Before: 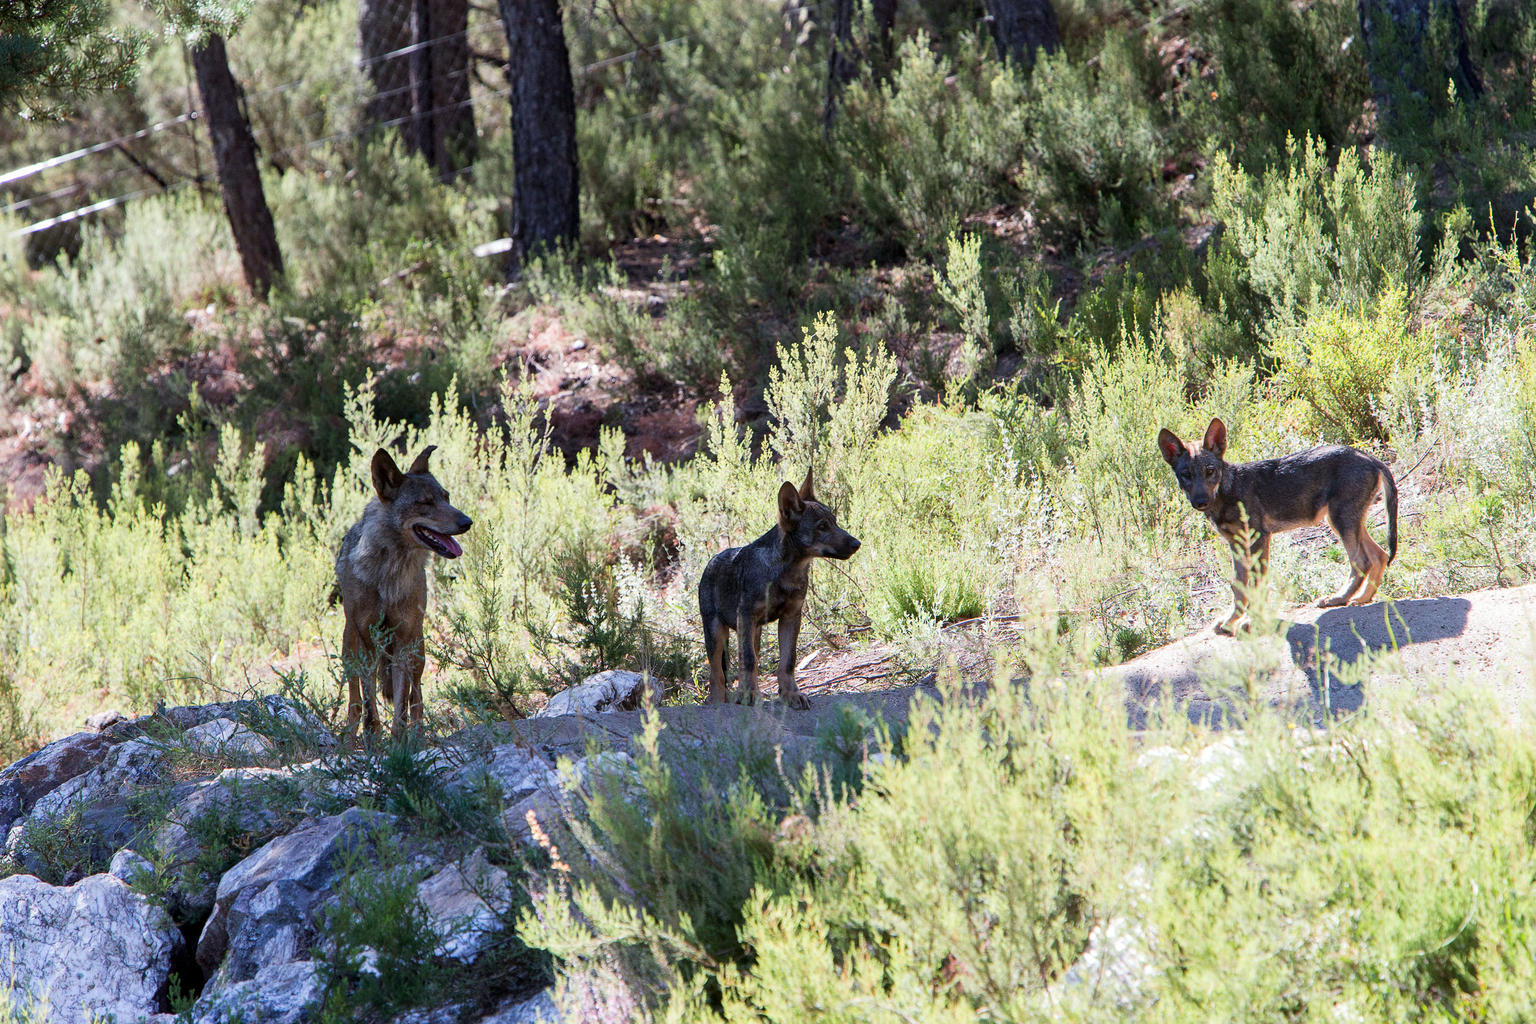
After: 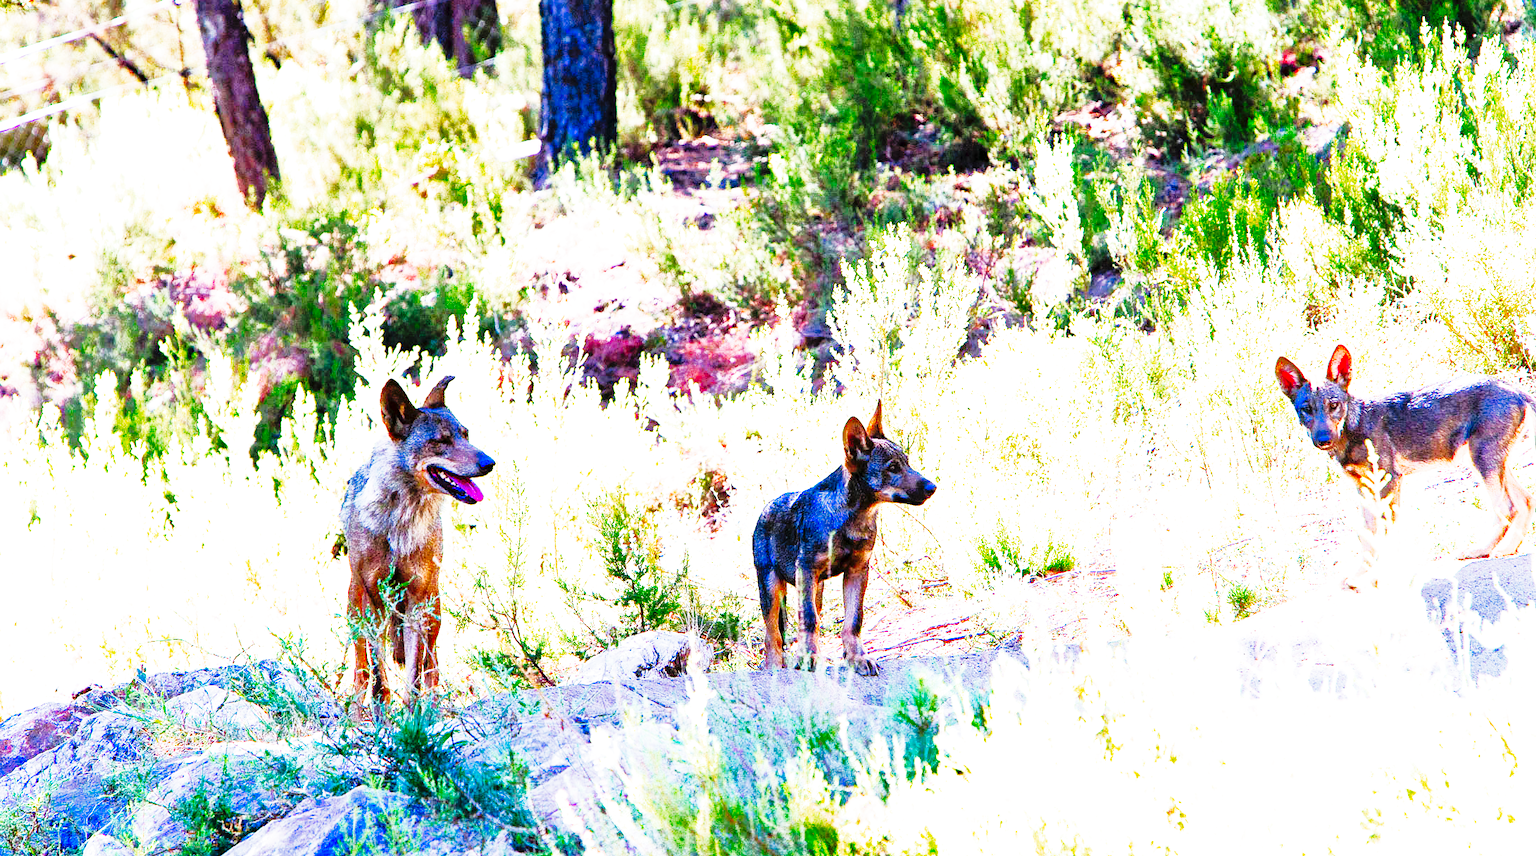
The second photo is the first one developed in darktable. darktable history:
contrast brightness saturation: contrast 0.07, brightness -0.14, saturation 0.11
crop and rotate: left 2.425%, top 11.305%, right 9.6%, bottom 15.08%
filmic rgb: black relative exposure -8.42 EV, white relative exposure 4.68 EV, hardness 3.82, color science v6 (2022)
exposure: exposure 3 EV, compensate highlight preservation false
tone curve: curves: ch0 [(0, 0) (0.003, 0.002) (0.011, 0.005) (0.025, 0.011) (0.044, 0.017) (0.069, 0.021) (0.1, 0.027) (0.136, 0.035) (0.177, 0.05) (0.224, 0.076) (0.277, 0.126) (0.335, 0.212) (0.399, 0.333) (0.468, 0.473) (0.543, 0.627) (0.623, 0.784) (0.709, 0.9) (0.801, 0.963) (0.898, 0.988) (1, 1)], preserve colors none
vibrance: vibrance 100%
shadows and highlights: on, module defaults
